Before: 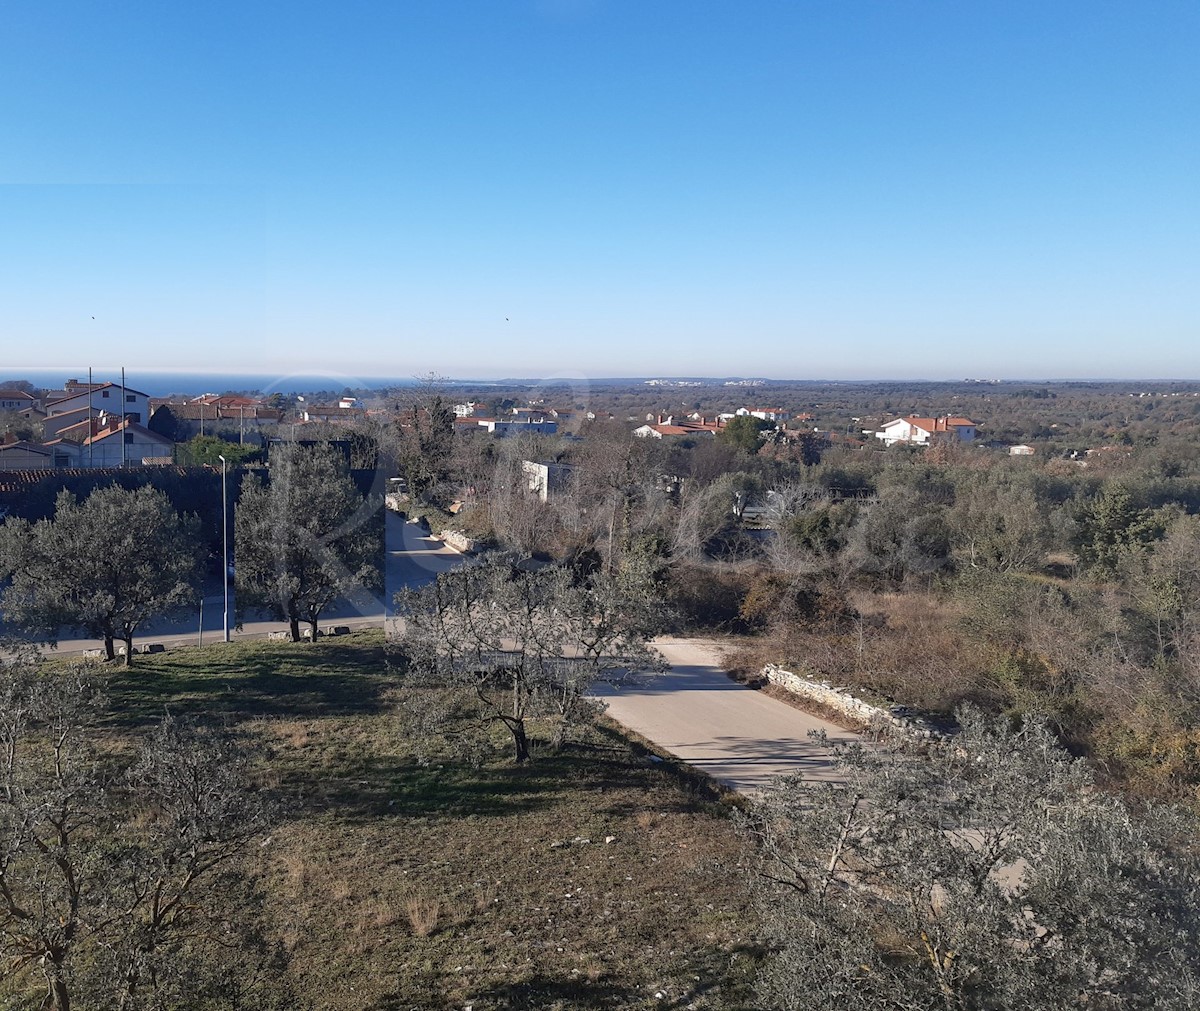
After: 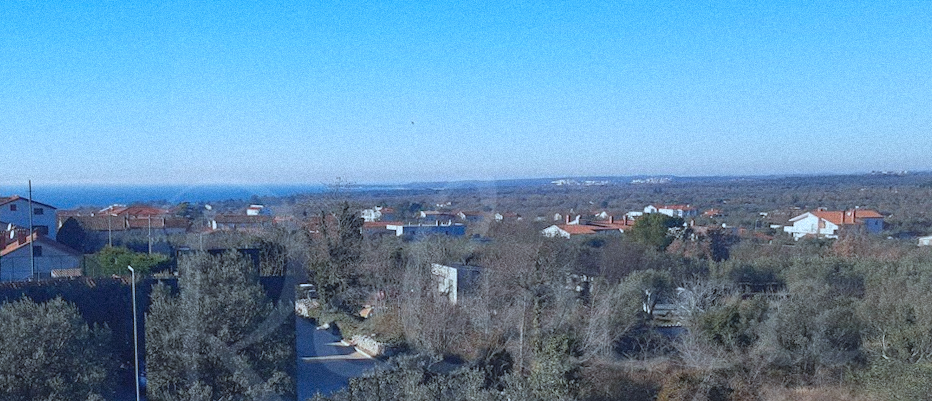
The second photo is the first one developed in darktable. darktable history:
crop: left 7.036%, top 18.398%, right 14.379%, bottom 40.043%
color calibration: illuminant F (fluorescent), F source F9 (Cool White Deluxe 4150 K) – high CRI, x 0.374, y 0.373, temperature 4158.34 K
grain: mid-tones bias 0%
lowpass: radius 0.1, contrast 0.85, saturation 1.1, unbound 0
rotate and perspective: rotation -1.42°, crop left 0.016, crop right 0.984, crop top 0.035, crop bottom 0.965
